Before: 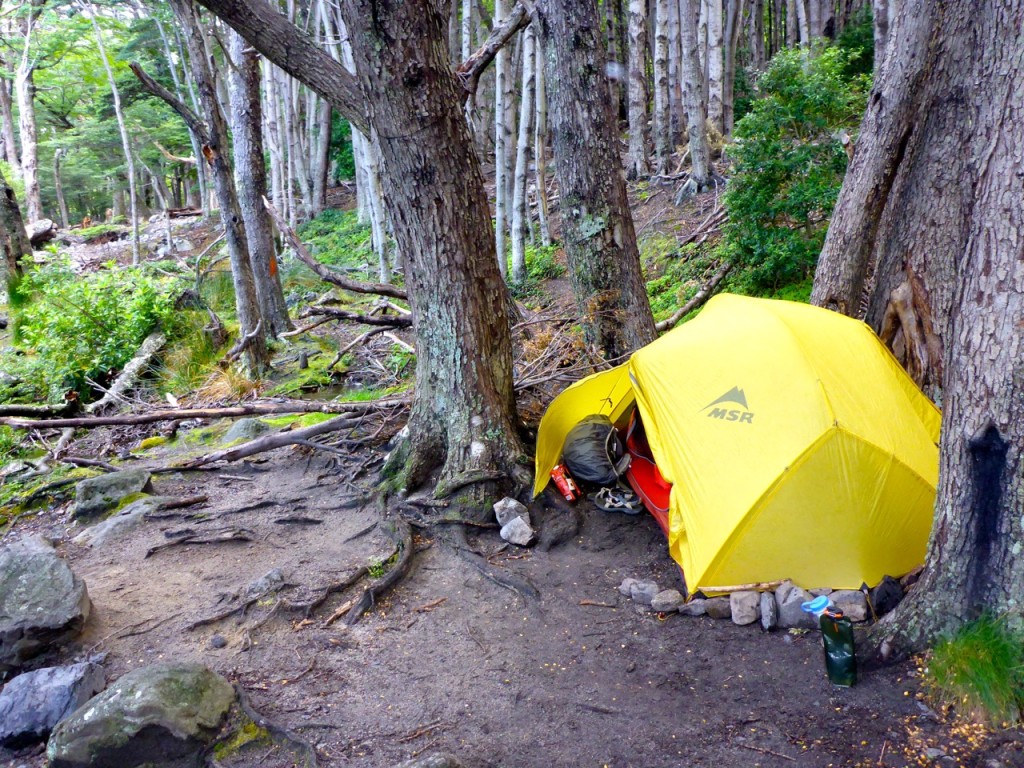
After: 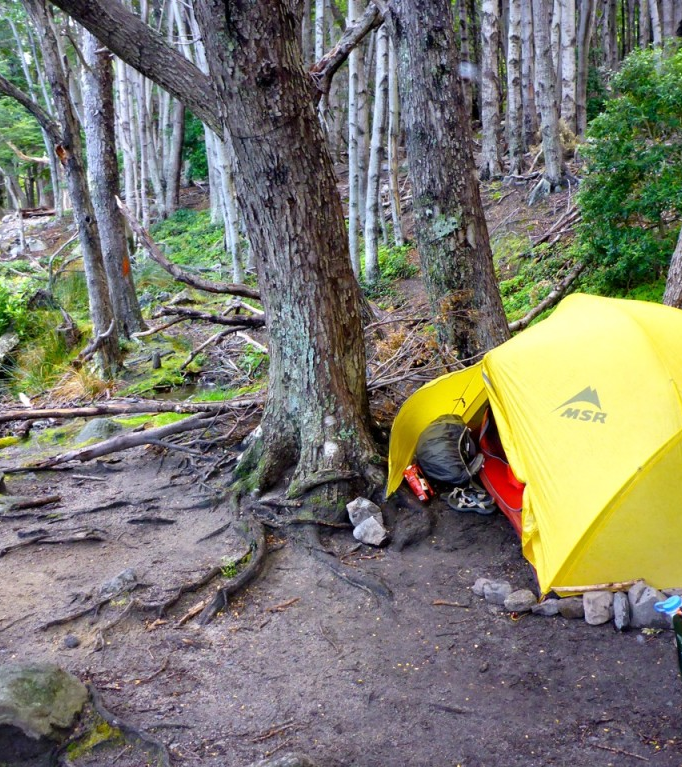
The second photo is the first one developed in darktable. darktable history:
crop and rotate: left 14.375%, right 18.988%
